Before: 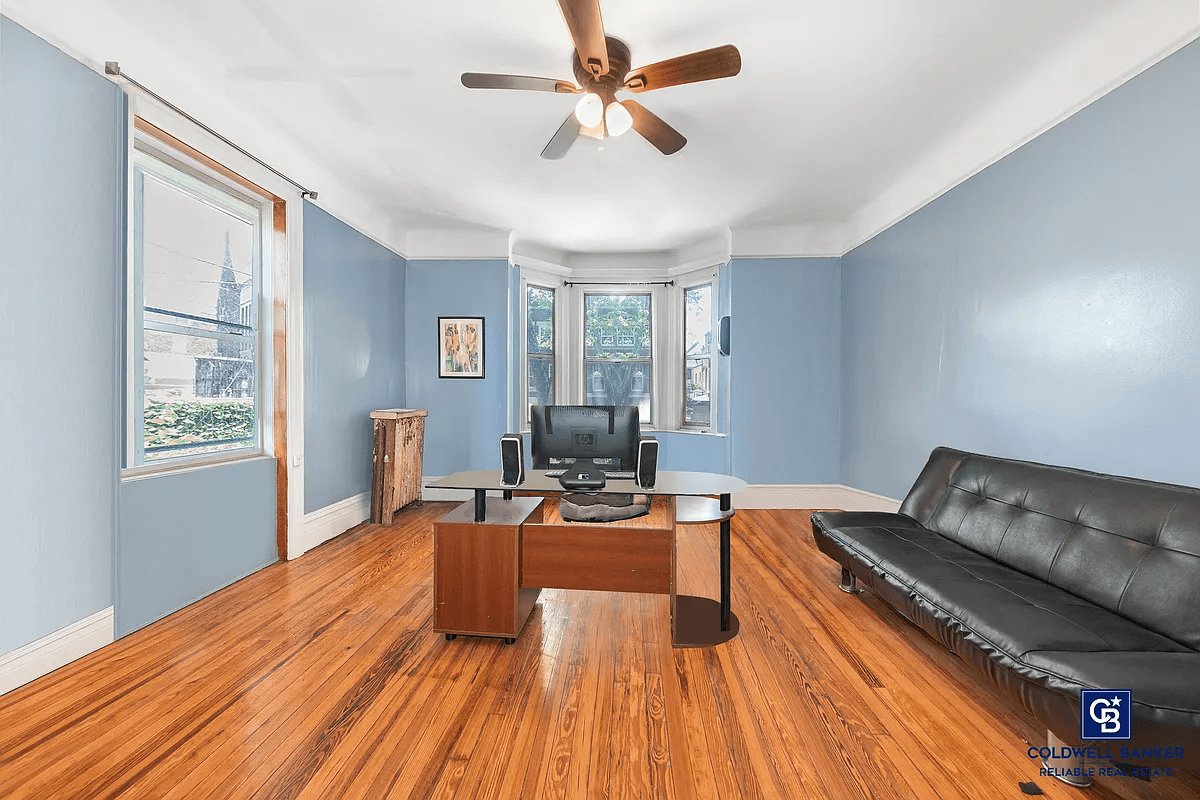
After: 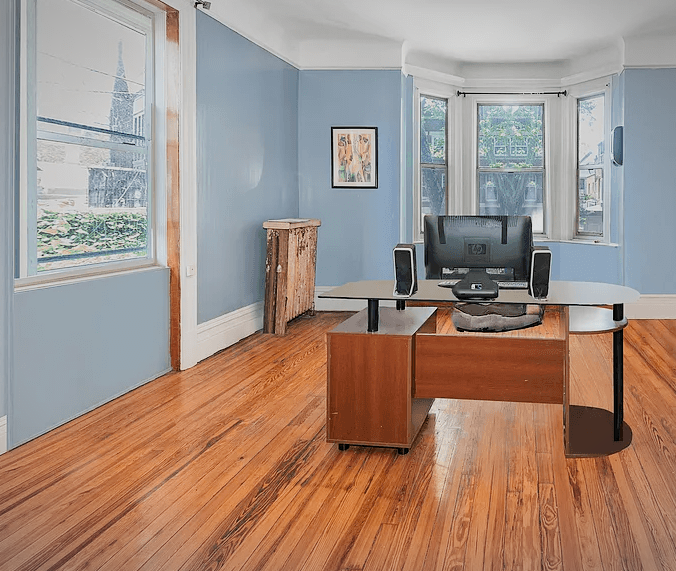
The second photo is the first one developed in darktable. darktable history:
crop: left 8.966%, top 23.852%, right 34.699%, bottom 4.703%
filmic rgb: black relative exposure -8.15 EV, white relative exposure 3.76 EV, hardness 4.46
vignetting: fall-off start 100%, brightness -0.282, width/height ratio 1.31
